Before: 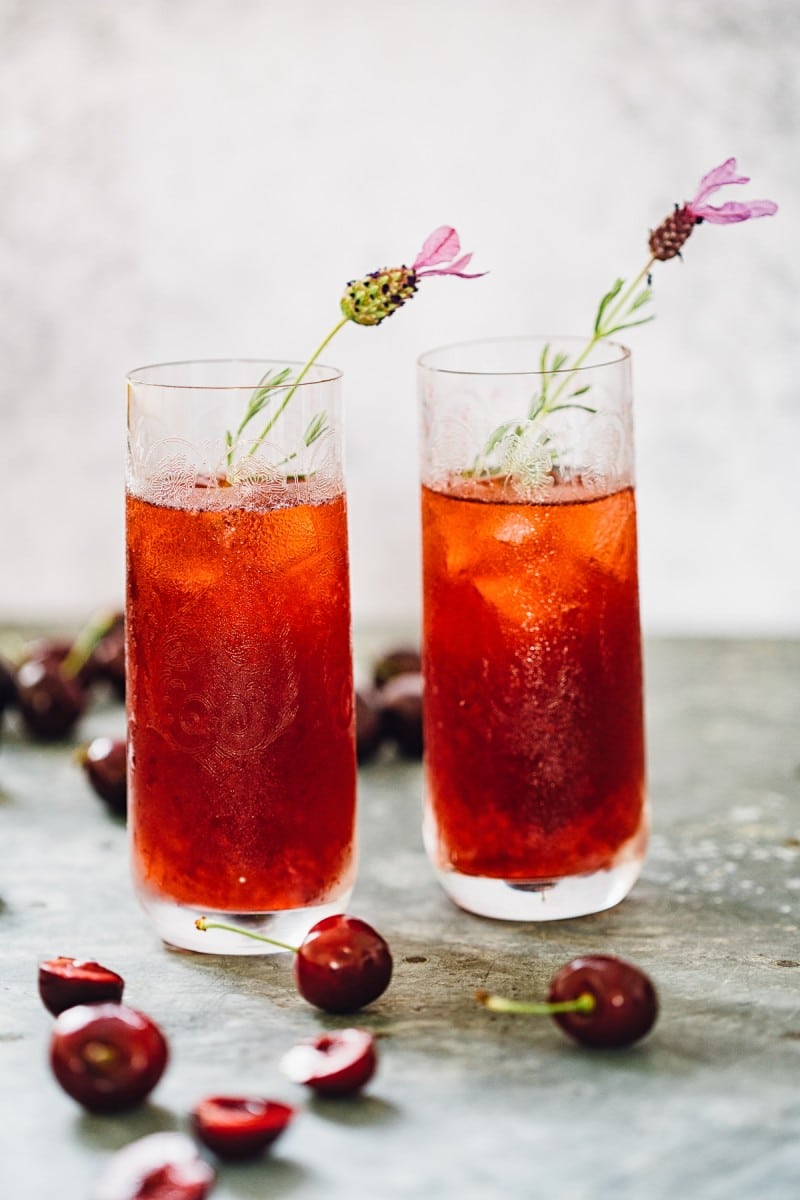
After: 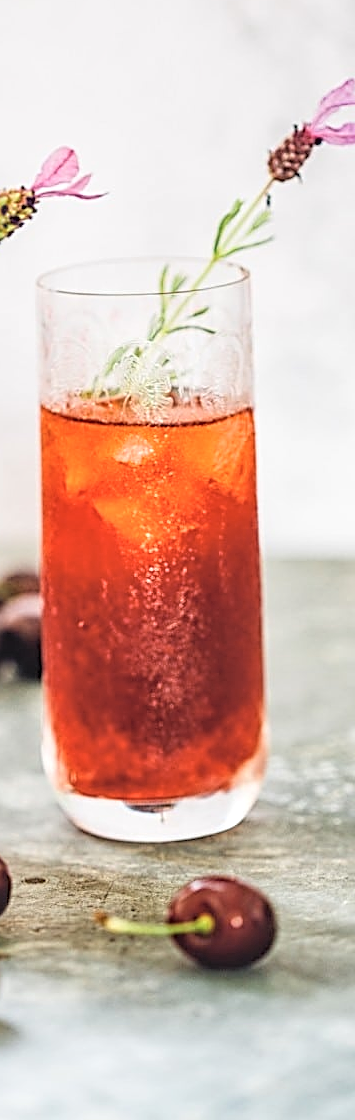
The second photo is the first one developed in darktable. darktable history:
contrast brightness saturation: brightness 0.28
crop: left 47.628%, top 6.643%, right 7.874%
sharpen: radius 2.531, amount 0.628
local contrast: detail 130%
